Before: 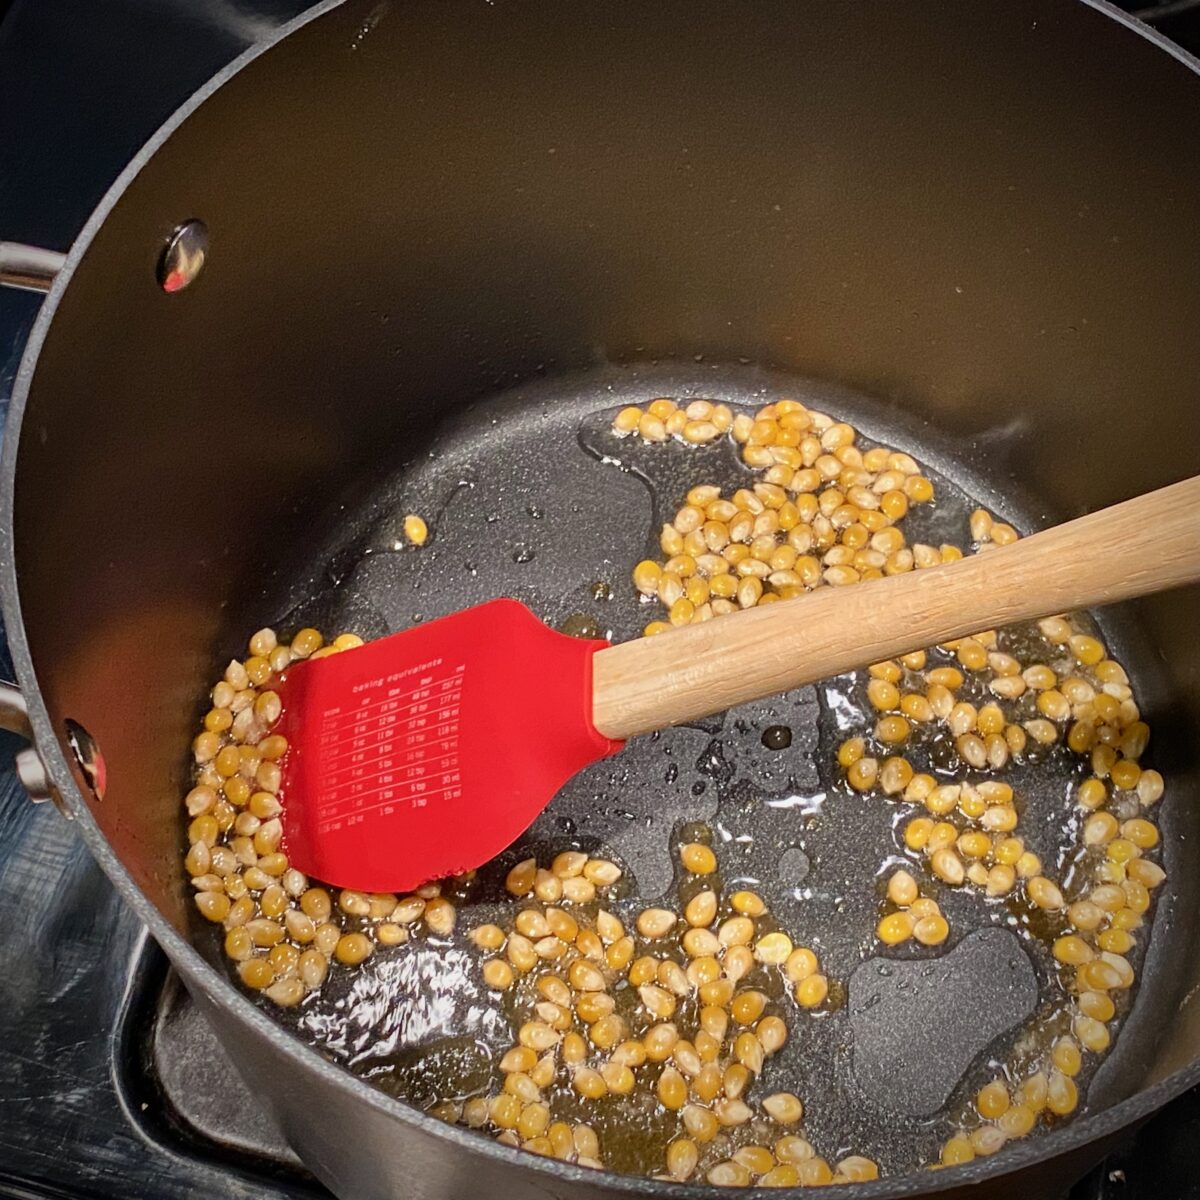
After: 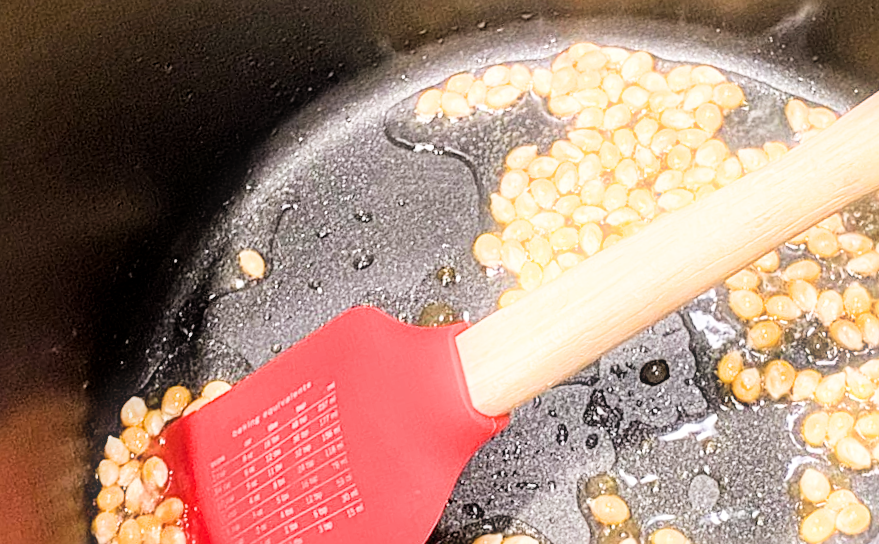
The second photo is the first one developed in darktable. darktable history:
white balance: red 1.009, blue 1.027
crop and rotate: left 11.831%, top 11.346%, right 13.429%, bottom 13.899%
exposure: black level correction 0, exposure 1.2 EV, compensate exposure bias true, compensate highlight preservation false
local contrast: on, module defaults
rotate and perspective: rotation -14.8°, crop left 0.1, crop right 0.903, crop top 0.25, crop bottom 0.748
sharpen: radius 2.167, amount 0.381, threshold 0
filmic rgb: black relative exposure -5 EV, hardness 2.88, contrast 1.3, highlights saturation mix -30%
bloom: size 5%, threshold 95%, strength 15%
